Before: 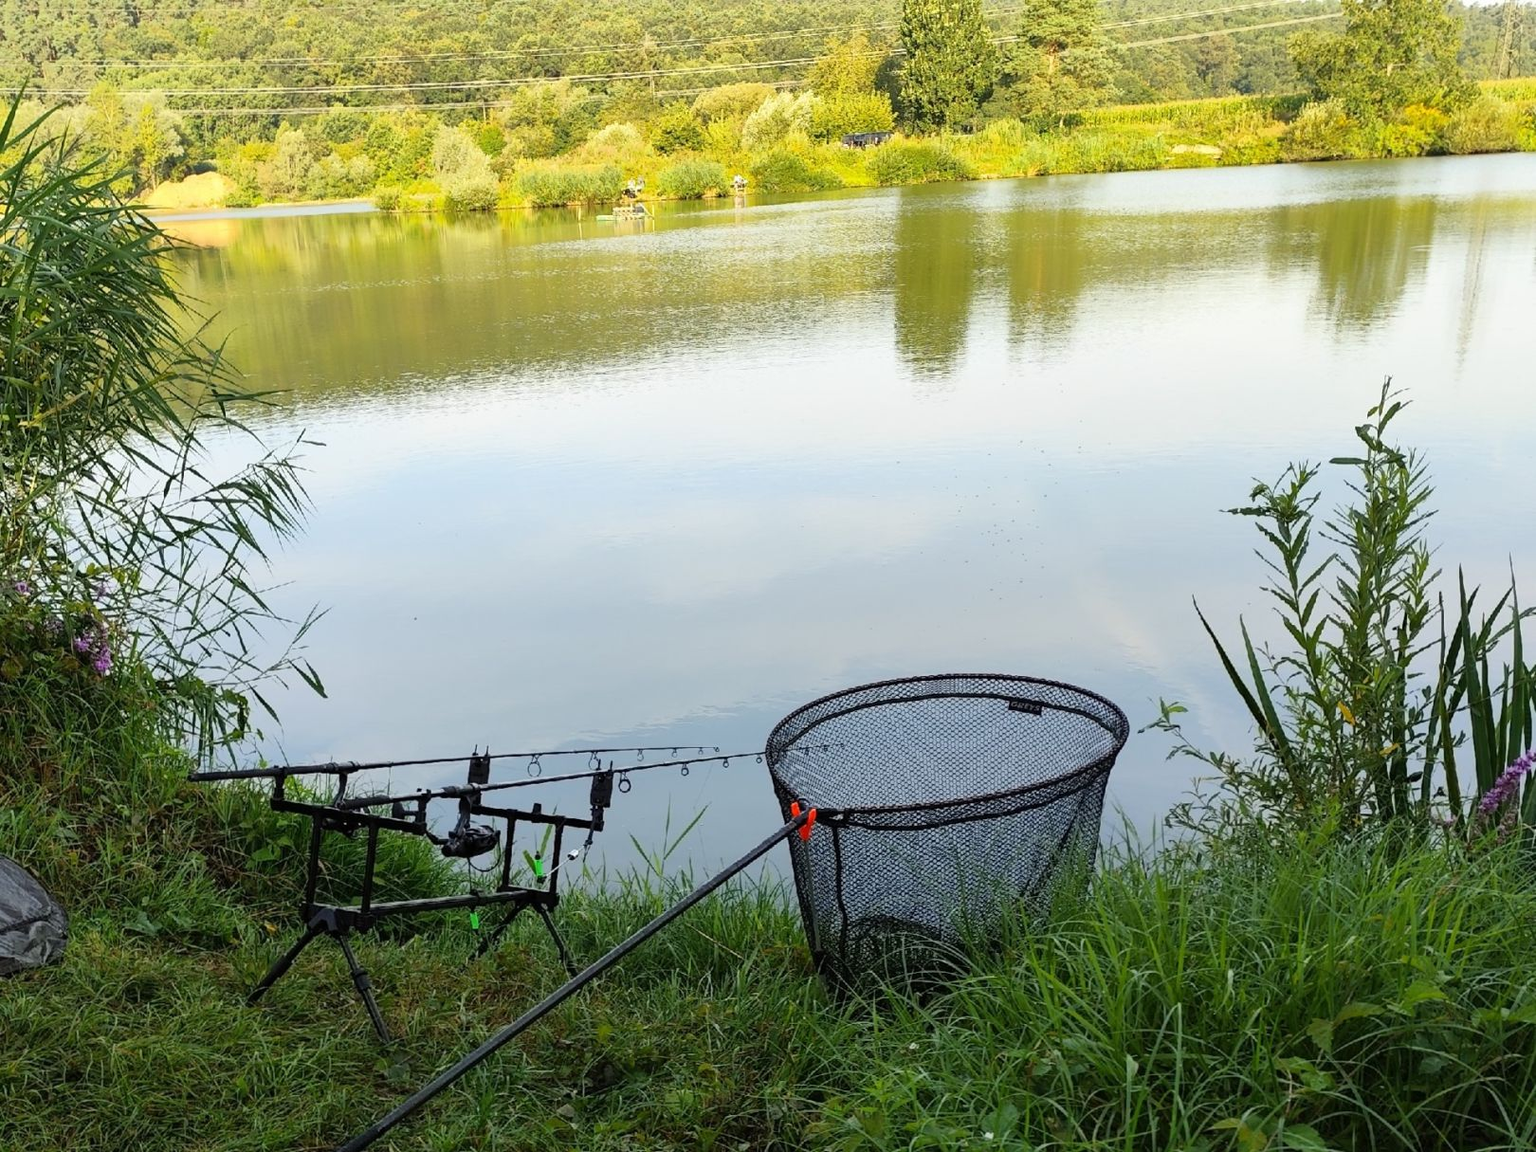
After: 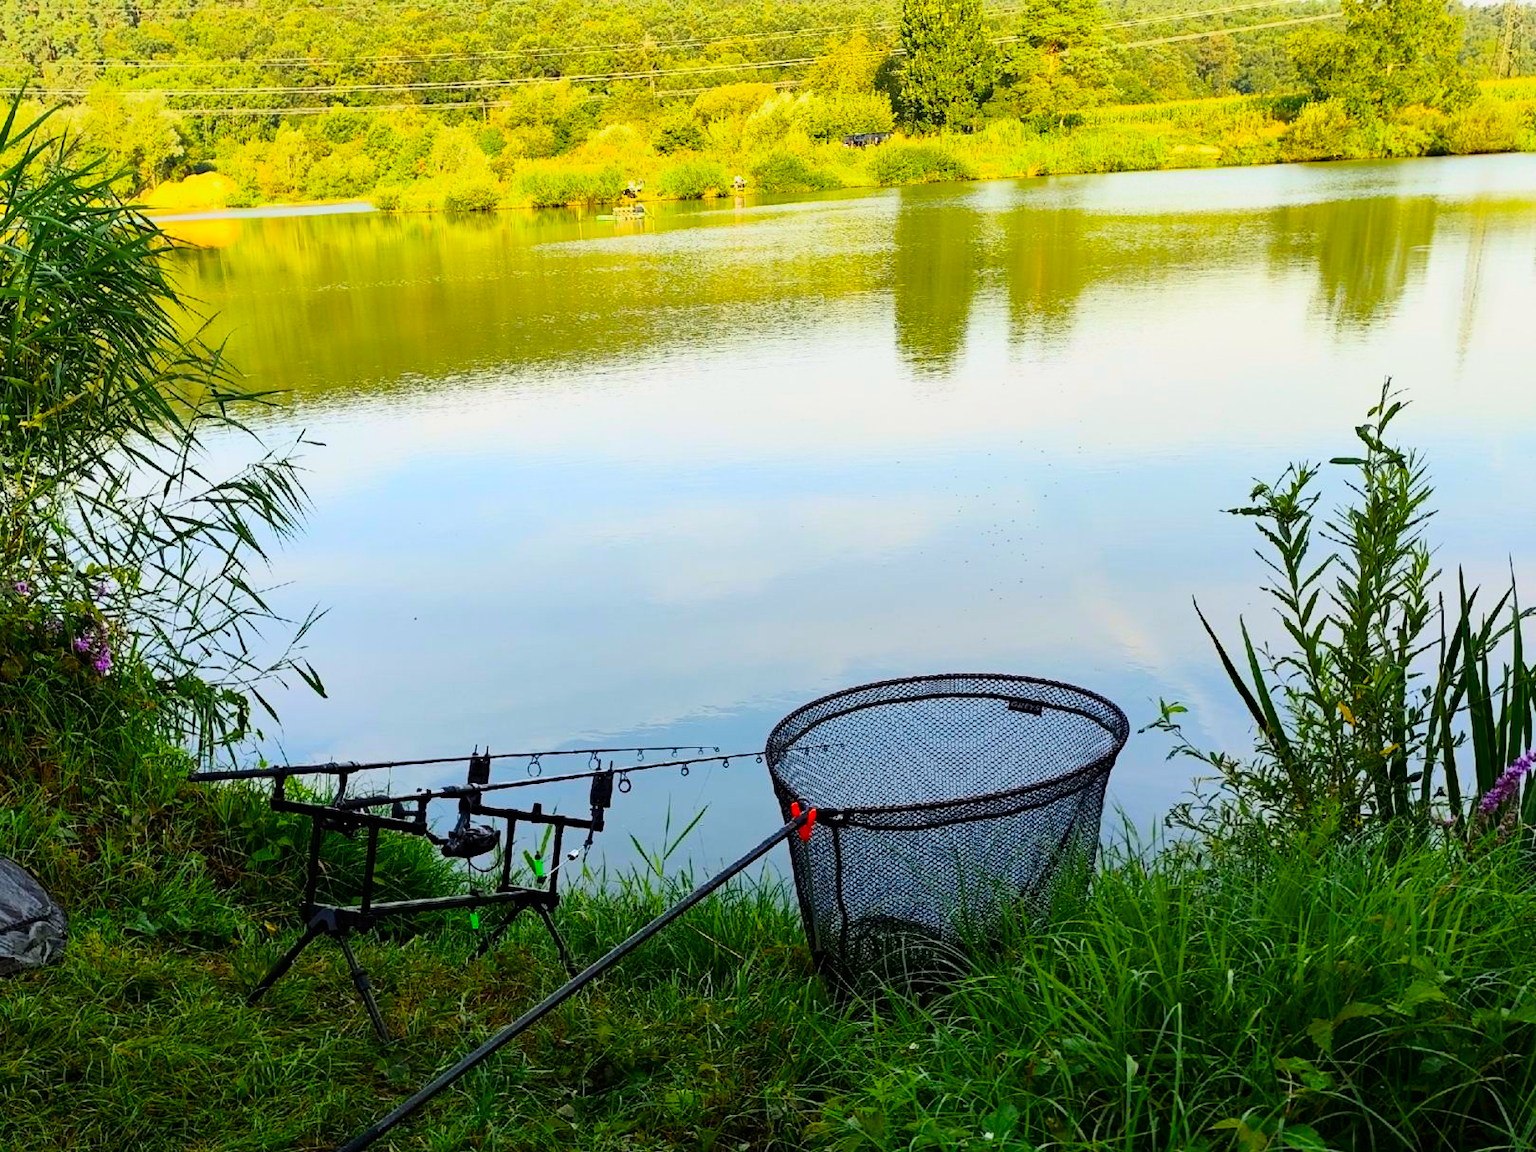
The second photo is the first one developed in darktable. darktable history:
filmic rgb: black relative exposure -11.35 EV, white relative exposure 3.22 EV, hardness 6.76, color science v6 (2022)
contrast brightness saturation: contrast 0.18, saturation 0.3
color balance rgb: perceptual saturation grading › global saturation 20%, global vibrance 20%
haze removal: compatibility mode true, adaptive false
